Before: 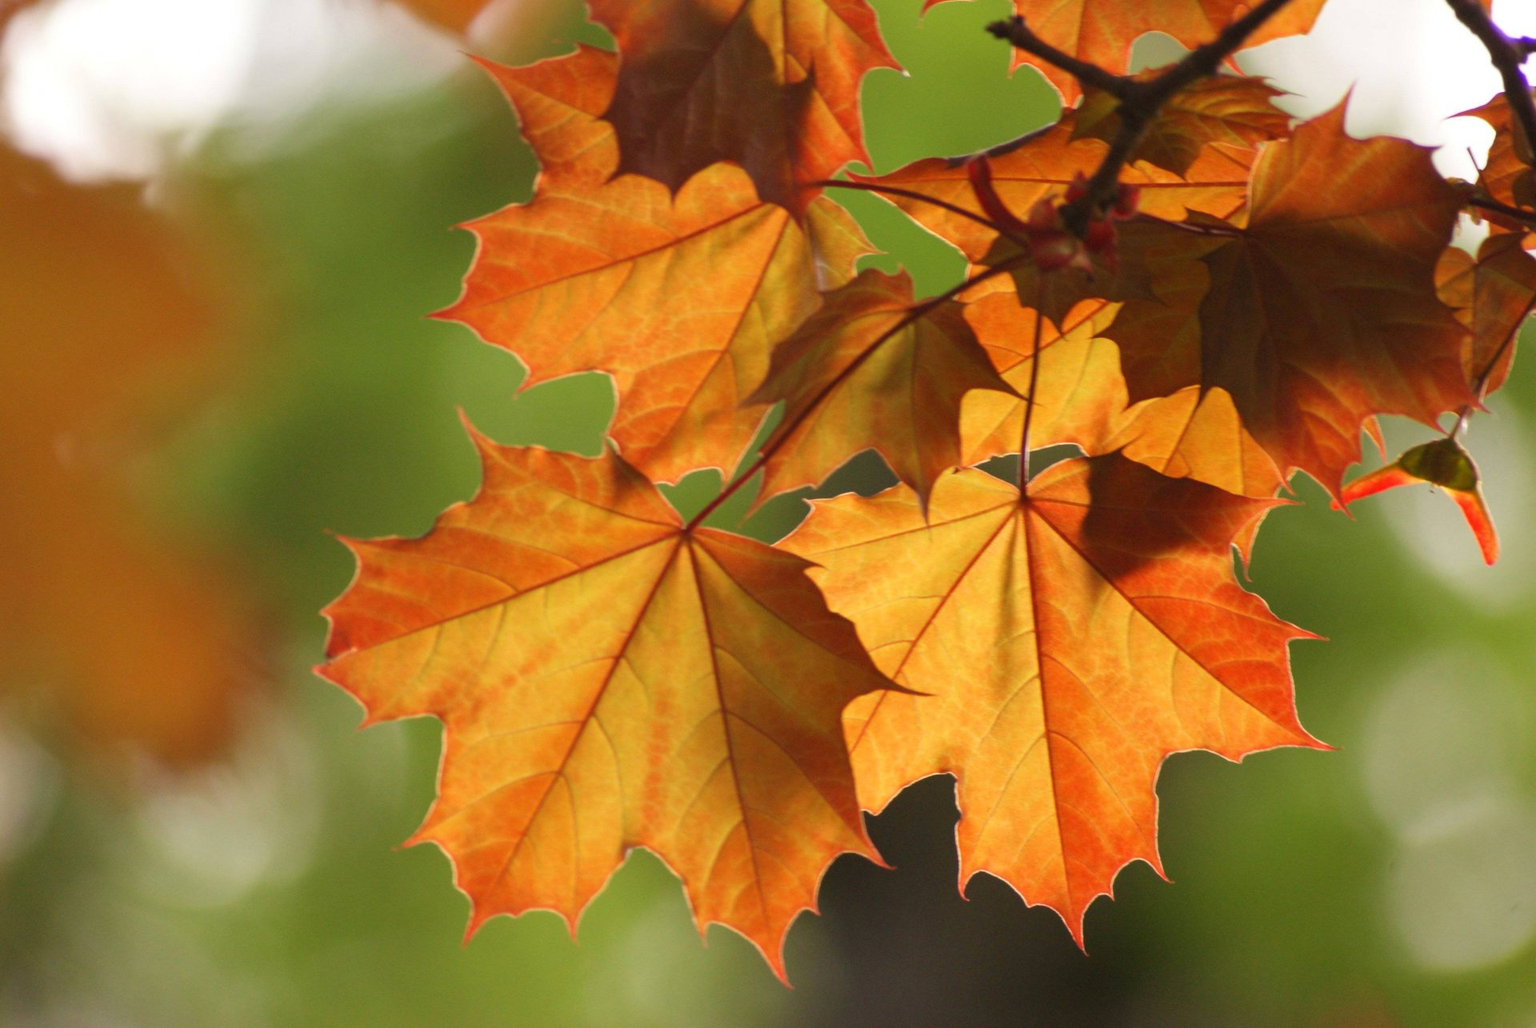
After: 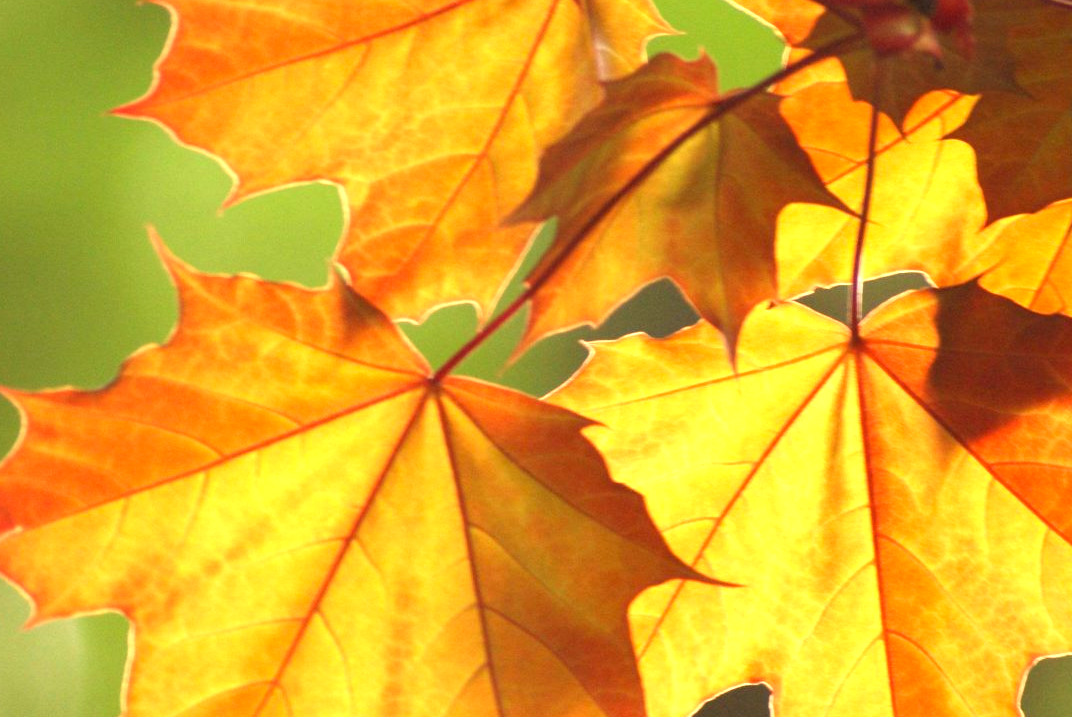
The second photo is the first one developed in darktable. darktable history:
color correction: highlights a* -0.95, highlights b* 4.5, shadows a* 3.55
crop and rotate: left 22.13%, top 22.054%, right 22.026%, bottom 22.102%
exposure: black level correction 0, exposure 1.125 EV, compensate exposure bias true, compensate highlight preservation false
